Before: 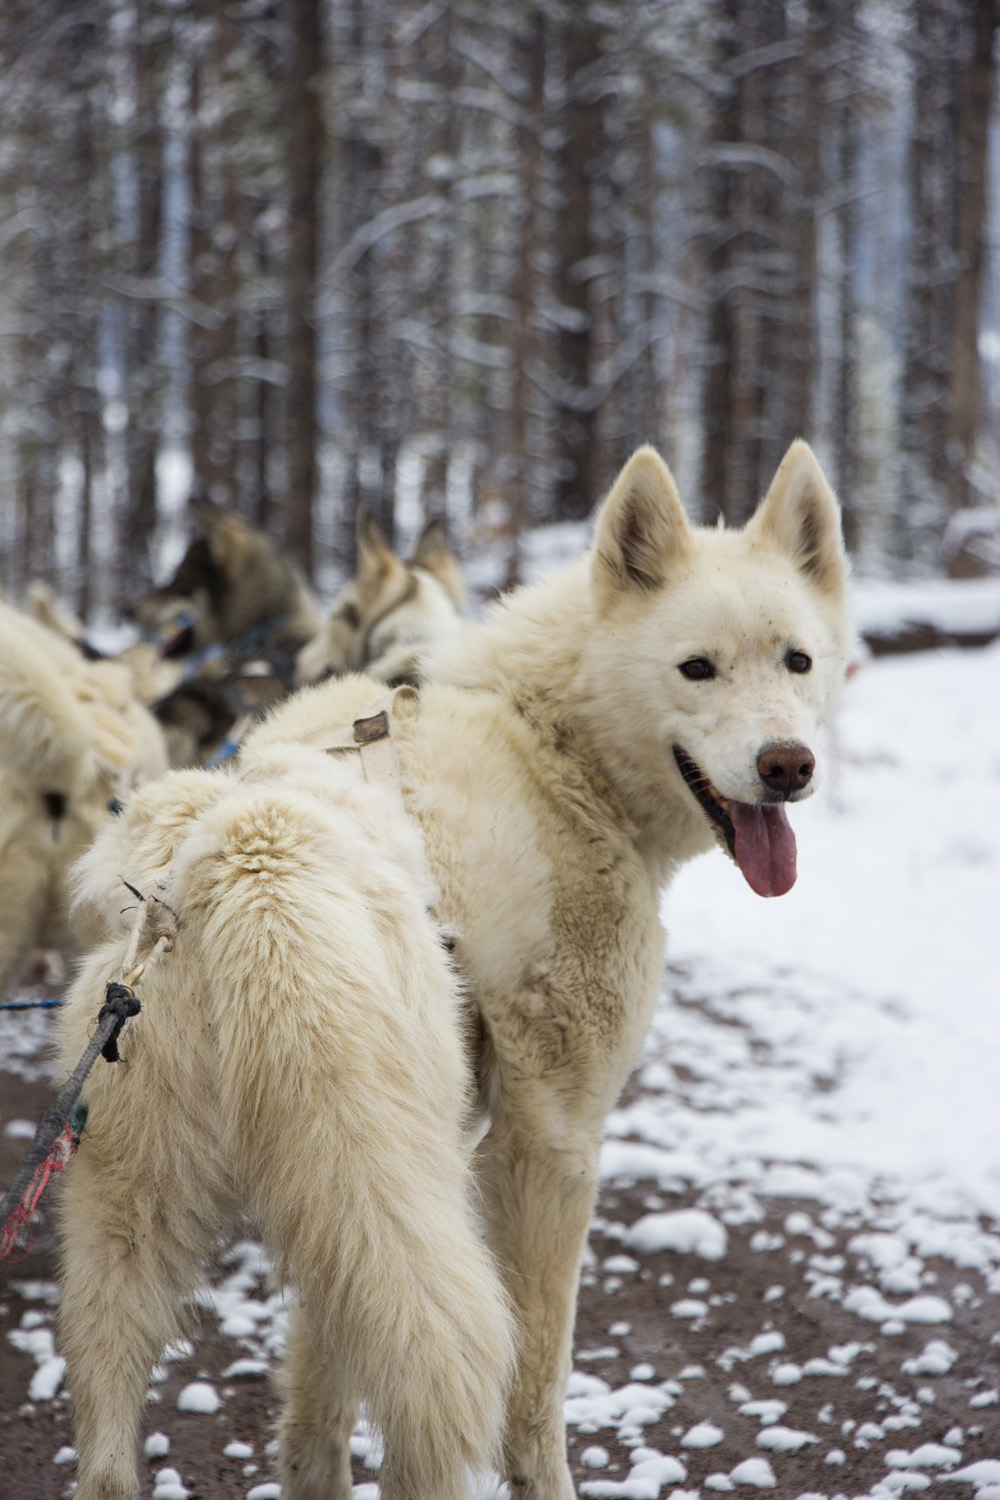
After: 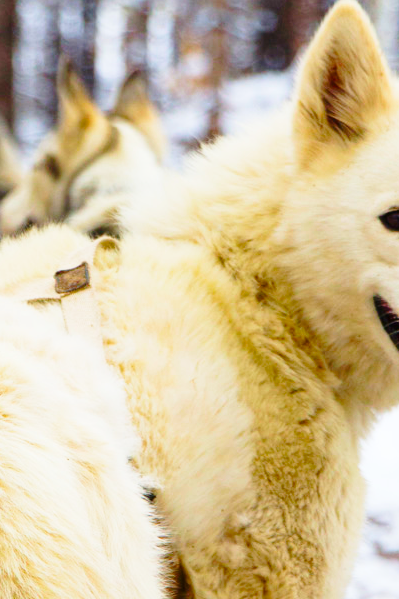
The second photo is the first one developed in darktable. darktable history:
crop: left 30%, top 30%, right 30%, bottom 30%
color correction: saturation 2.15
base curve: curves: ch0 [(0, 0) (0.028, 0.03) (0.121, 0.232) (0.46, 0.748) (0.859, 0.968) (1, 1)], preserve colors none
